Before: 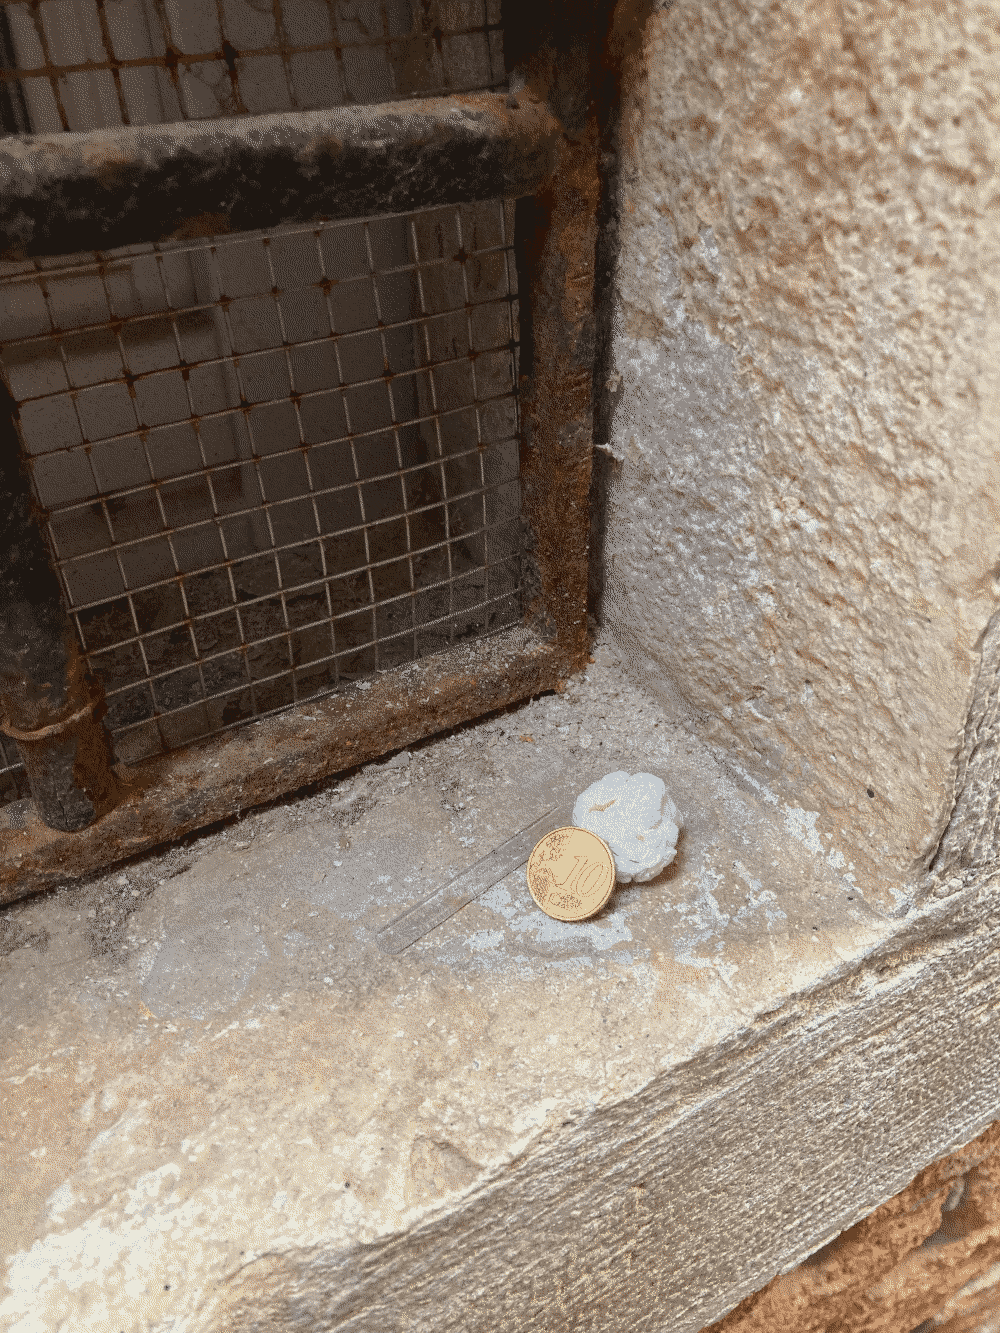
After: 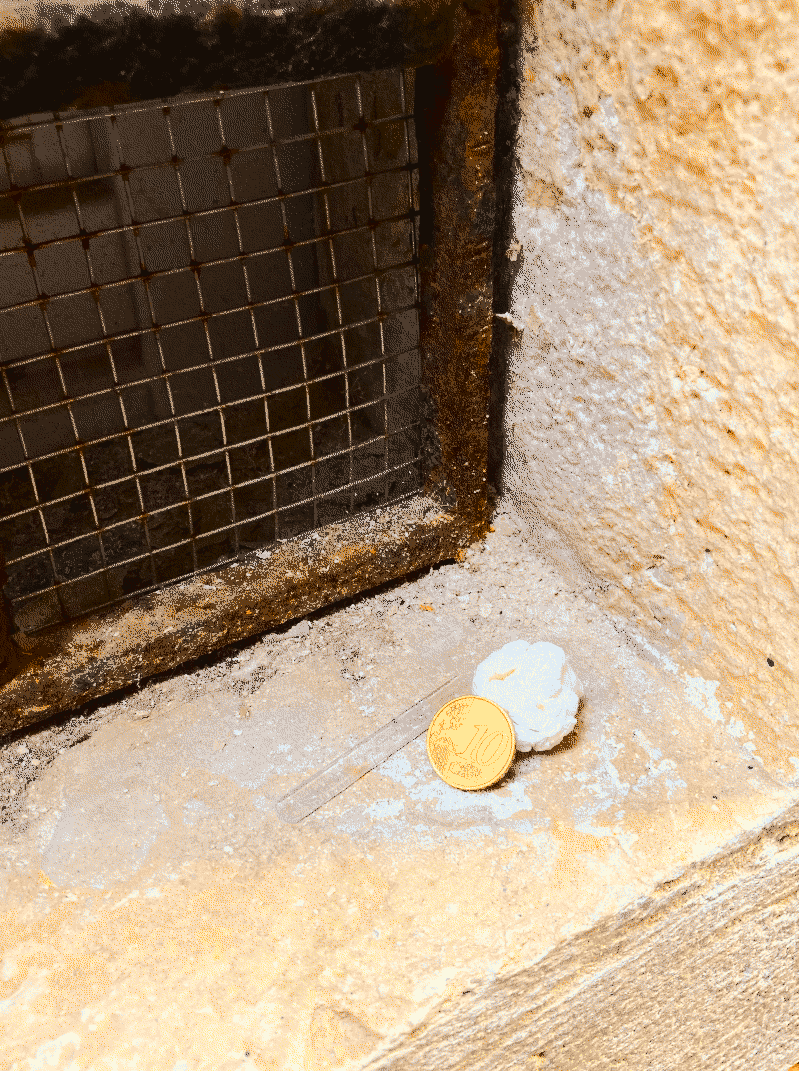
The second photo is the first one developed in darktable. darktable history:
tone curve: curves: ch0 [(0, 0) (0.003, 0.003) (0.011, 0.01) (0.025, 0.023) (0.044, 0.042) (0.069, 0.065) (0.1, 0.094) (0.136, 0.127) (0.177, 0.166) (0.224, 0.211) (0.277, 0.26) (0.335, 0.315) (0.399, 0.375) (0.468, 0.44) (0.543, 0.658) (0.623, 0.718) (0.709, 0.782) (0.801, 0.851) (0.898, 0.923) (1, 1)], color space Lab, independent channels, preserve colors none
color balance rgb: shadows fall-off 100.64%, linear chroma grading › shadows 9.376%, linear chroma grading › highlights 9.413%, linear chroma grading › global chroma 14.959%, linear chroma grading › mid-tones 14.617%, perceptual saturation grading › global saturation 40.22%, mask middle-gray fulcrum 23.202%
crop and rotate: left 10.059%, top 9.893%, right 9.967%, bottom 9.734%
exposure: compensate highlight preservation false
base curve: curves: ch0 [(0, 0) (0.036, 0.025) (0.121, 0.166) (0.206, 0.329) (0.605, 0.79) (1, 1)]
